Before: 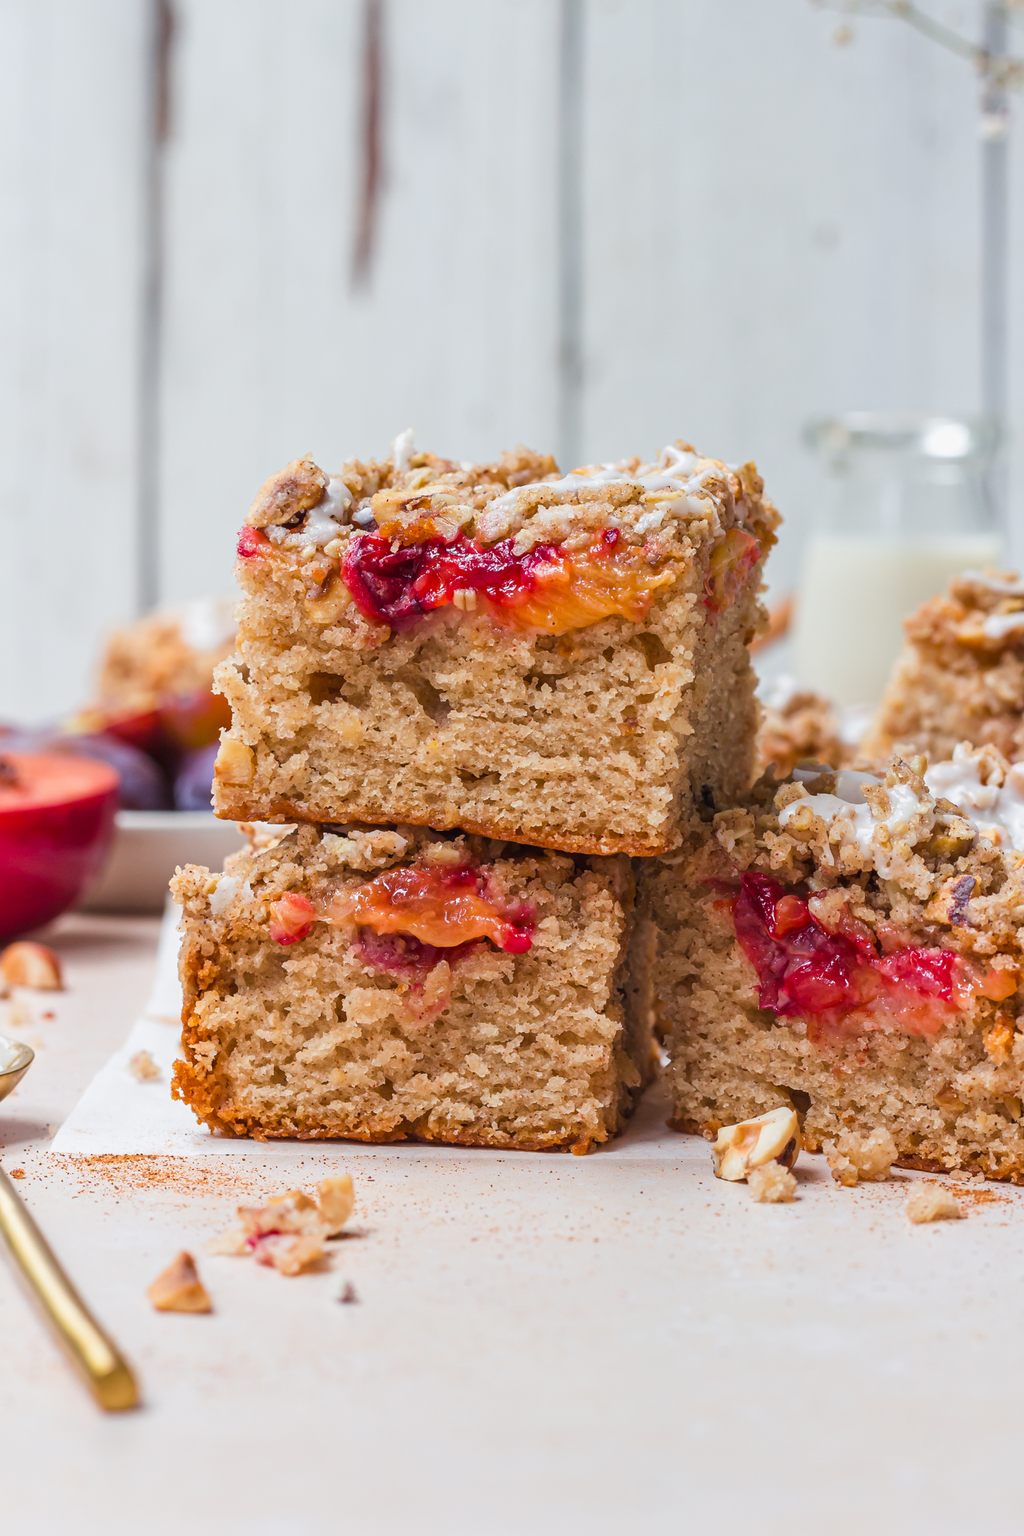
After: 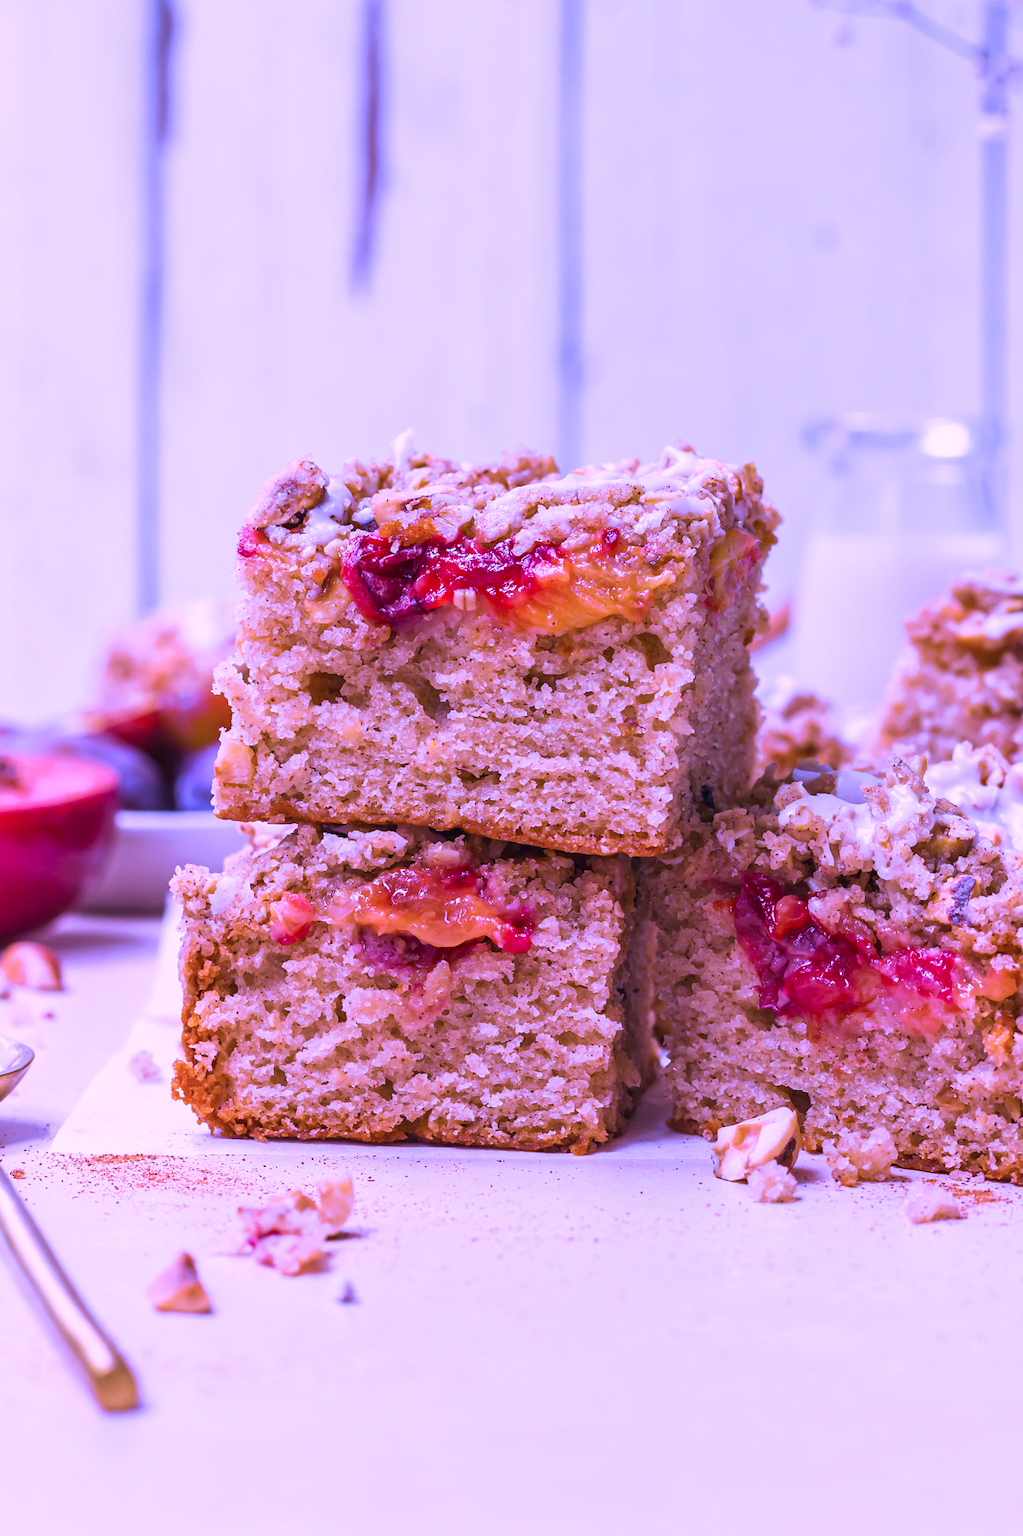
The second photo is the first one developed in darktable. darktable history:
velvia: on, module defaults
white balance: red 0.98, blue 1.61
color correction: highlights a* 15.46, highlights b* -20.56
